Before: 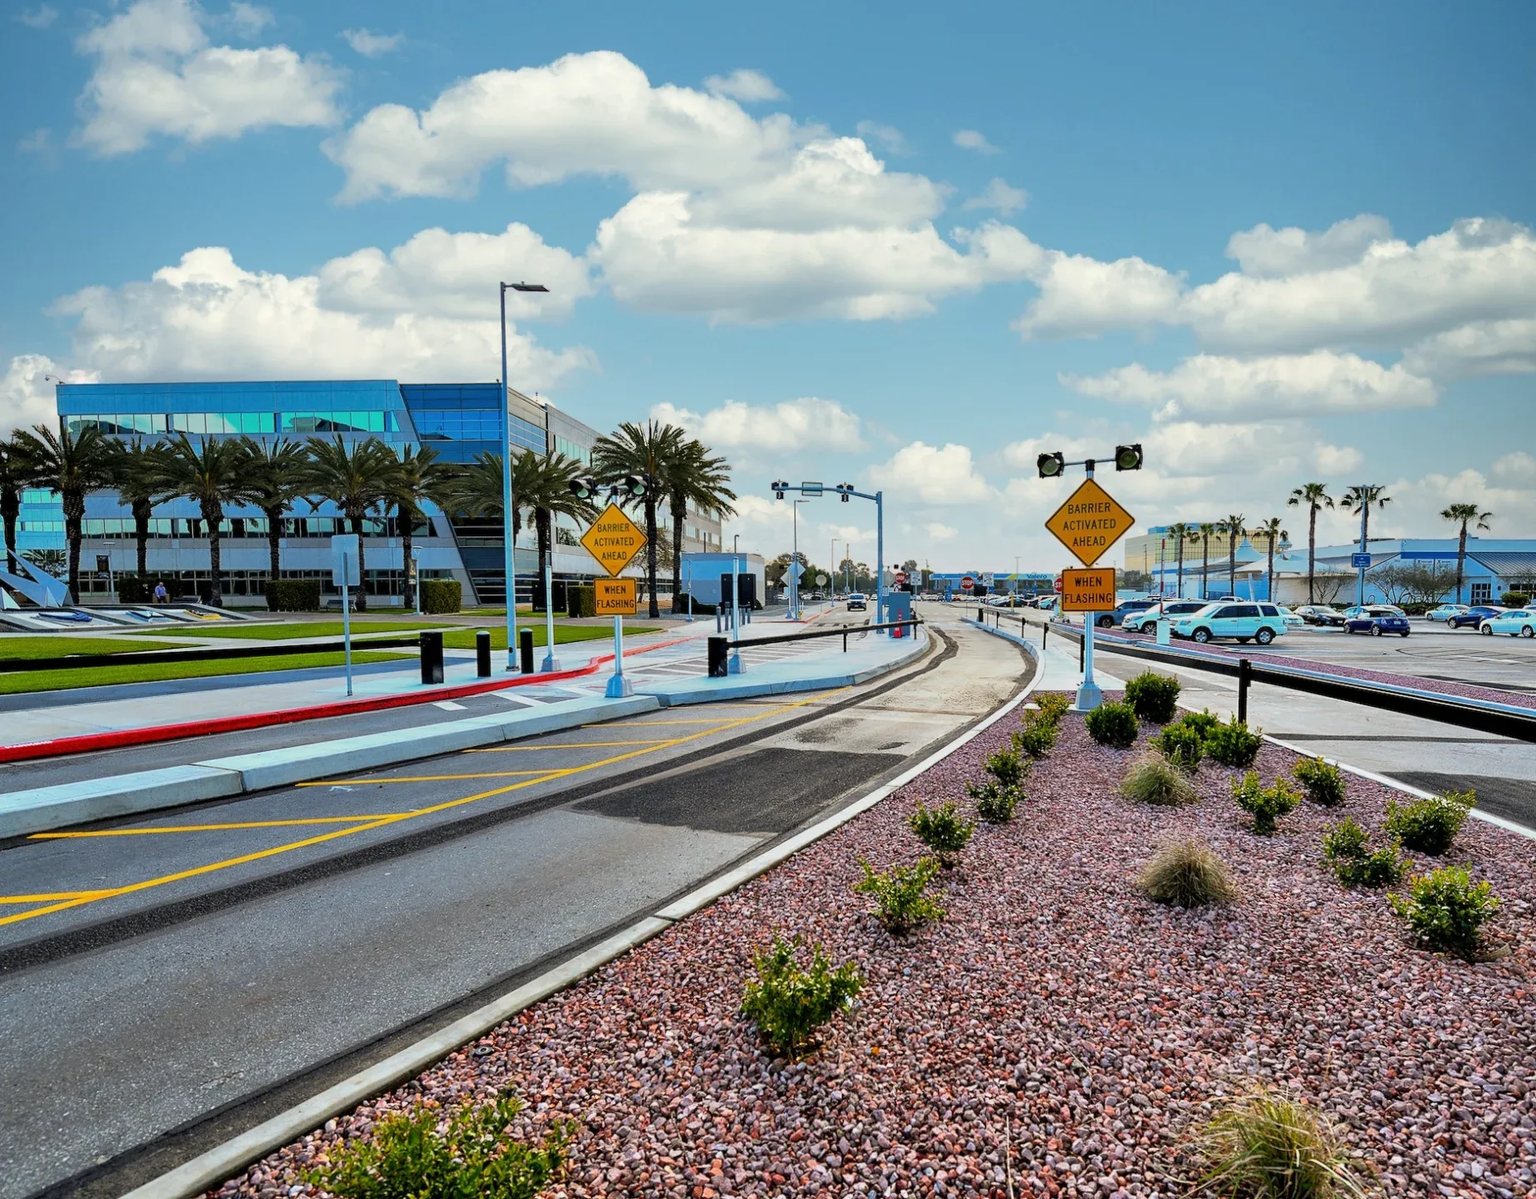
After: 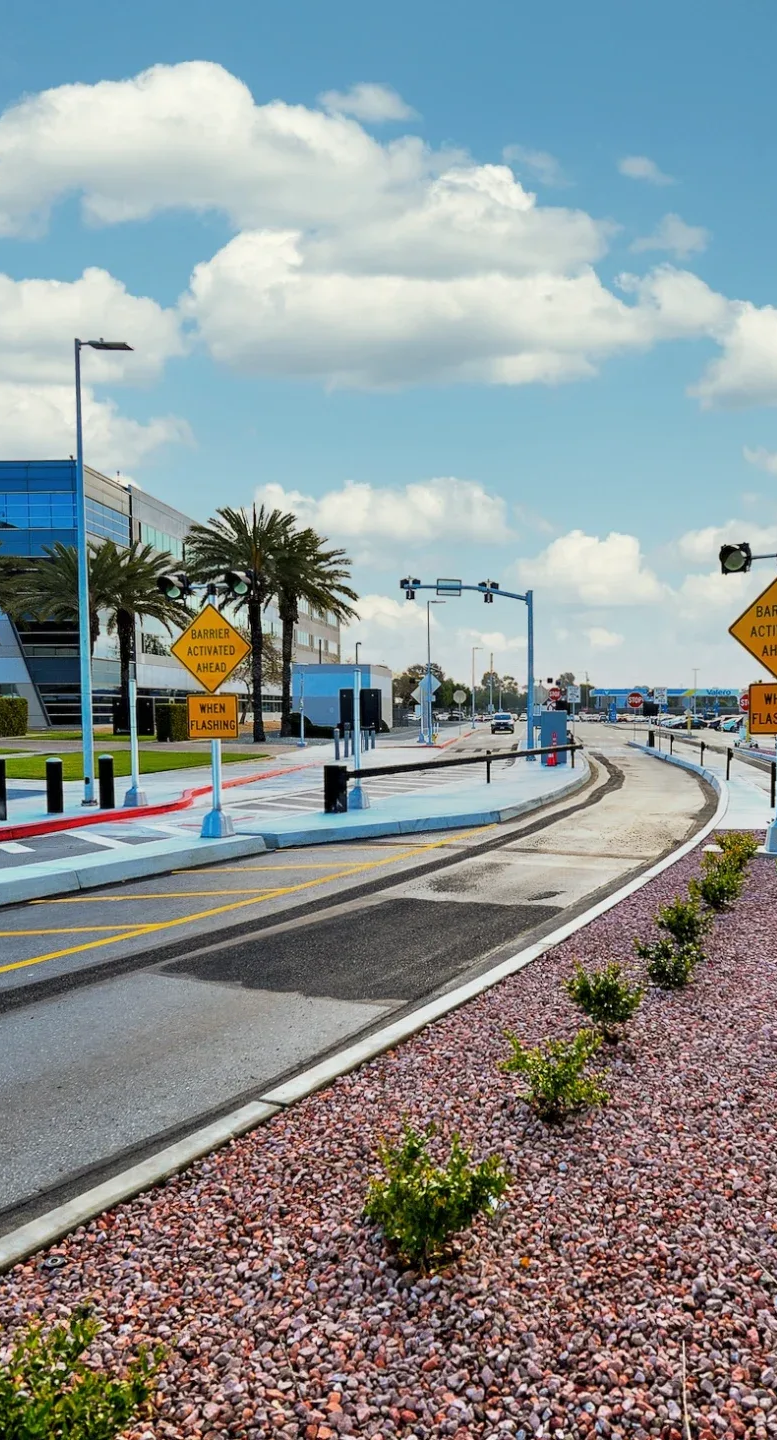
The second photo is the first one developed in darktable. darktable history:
crop: left 28.548%, right 29.286%
